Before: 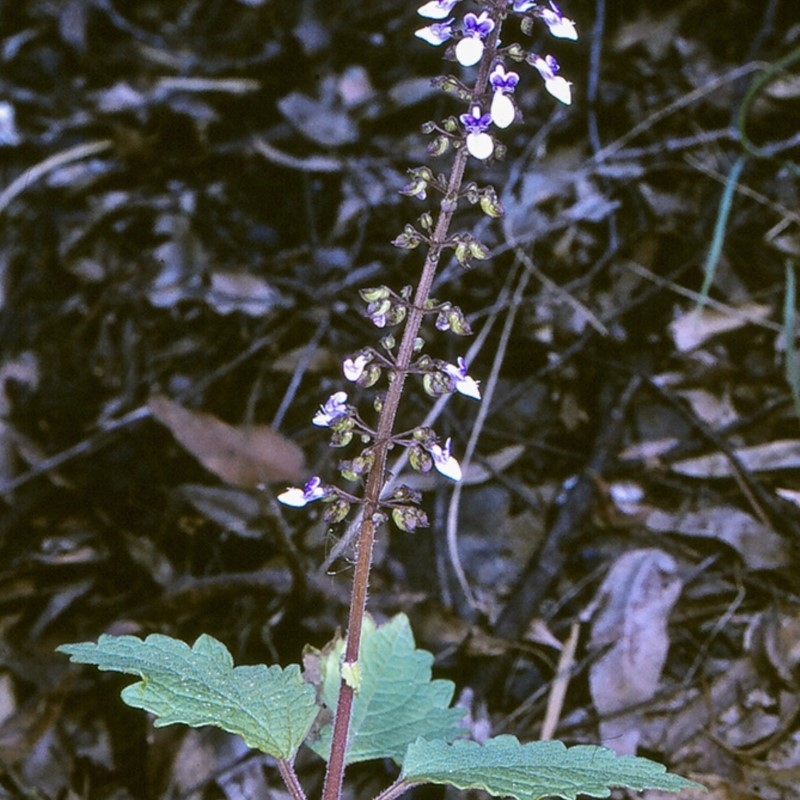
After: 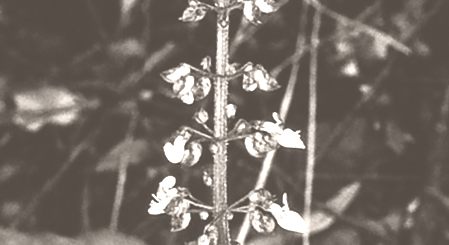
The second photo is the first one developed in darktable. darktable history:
color balance rgb: perceptual saturation grading › highlights -31.88%, perceptual saturation grading › mid-tones 5.8%, perceptual saturation grading › shadows 18.12%, perceptual brilliance grading › highlights 3.62%, perceptual brilliance grading › mid-tones -18.12%, perceptual brilliance grading › shadows -41.3%
crop: left 20.932%, top 15.471%, right 21.848%, bottom 34.081%
tone curve: curves: ch0 [(0, 0) (0.128, 0.068) (0.292, 0.274) (0.453, 0.507) (0.653, 0.717) (0.785, 0.817) (0.995, 0.917)]; ch1 [(0, 0) (0.384, 0.365) (0.463, 0.447) (0.486, 0.474) (0.503, 0.497) (0.52, 0.525) (0.559, 0.591) (0.583, 0.623) (0.672, 0.699) (0.766, 0.773) (1, 1)]; ch2 [(0, 0) (0.374, 0.344) (0.446, 0.443) (0.501, 0.5) (0.527, 0.549) (0.565, 0.582) (0.624, 0.632) (1, 1)], color space Lab, independent channels, preserve colors none
shadows and highlights: radius 93.07, shadows -14.46, white point adjustment 0.23, highlights 31.48, compress 48.23%, highlights color adjustment 52.79%, soften with gaussian
colorize: hue 34.49°, saturation 35.33%, source mix 100%, lightness 55%, version 1
rotate and perspective: rotation -14.8°, crop left 0.1, crop right 0.903, crop top 0.25, crop bottom 0.748
